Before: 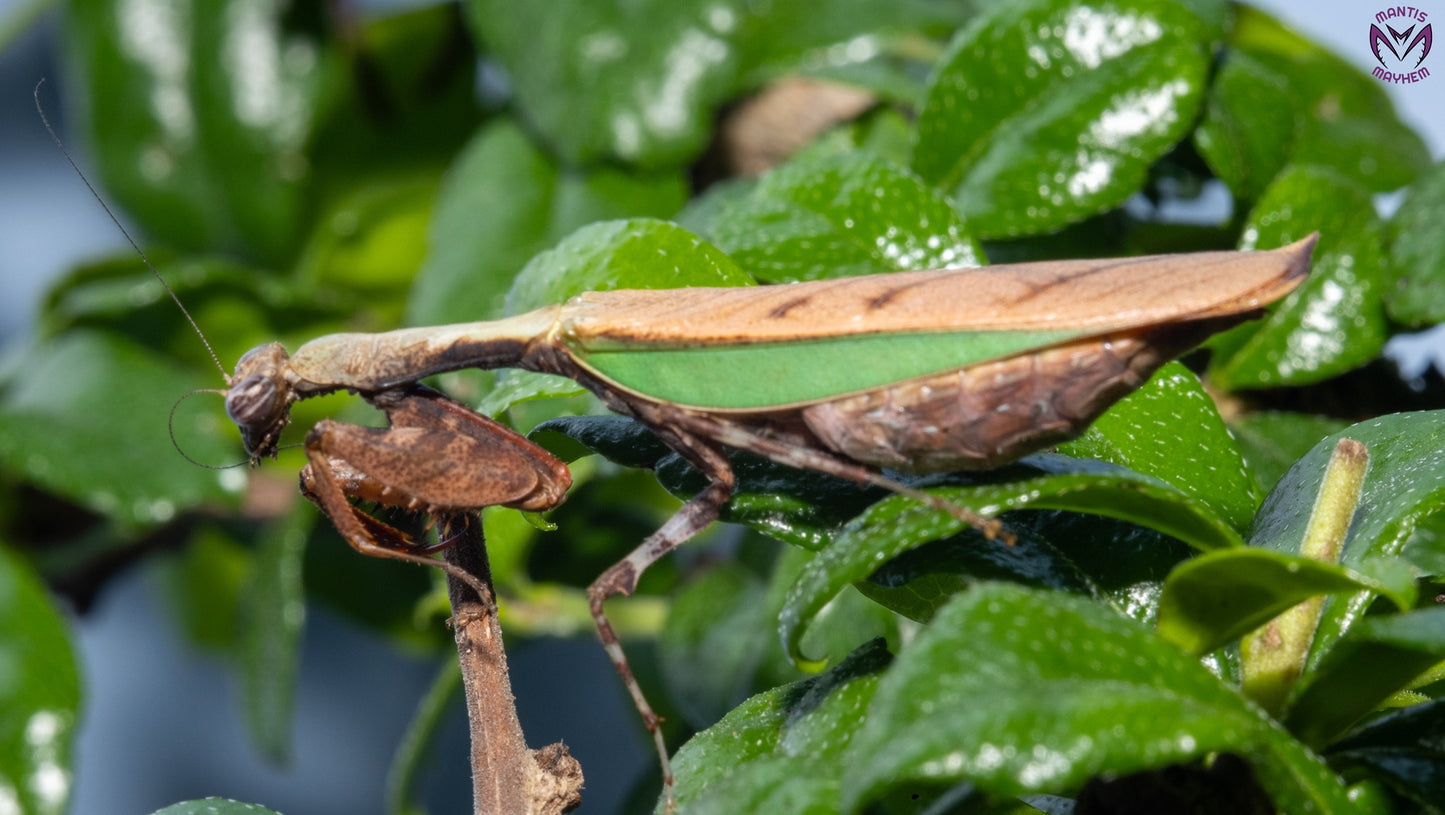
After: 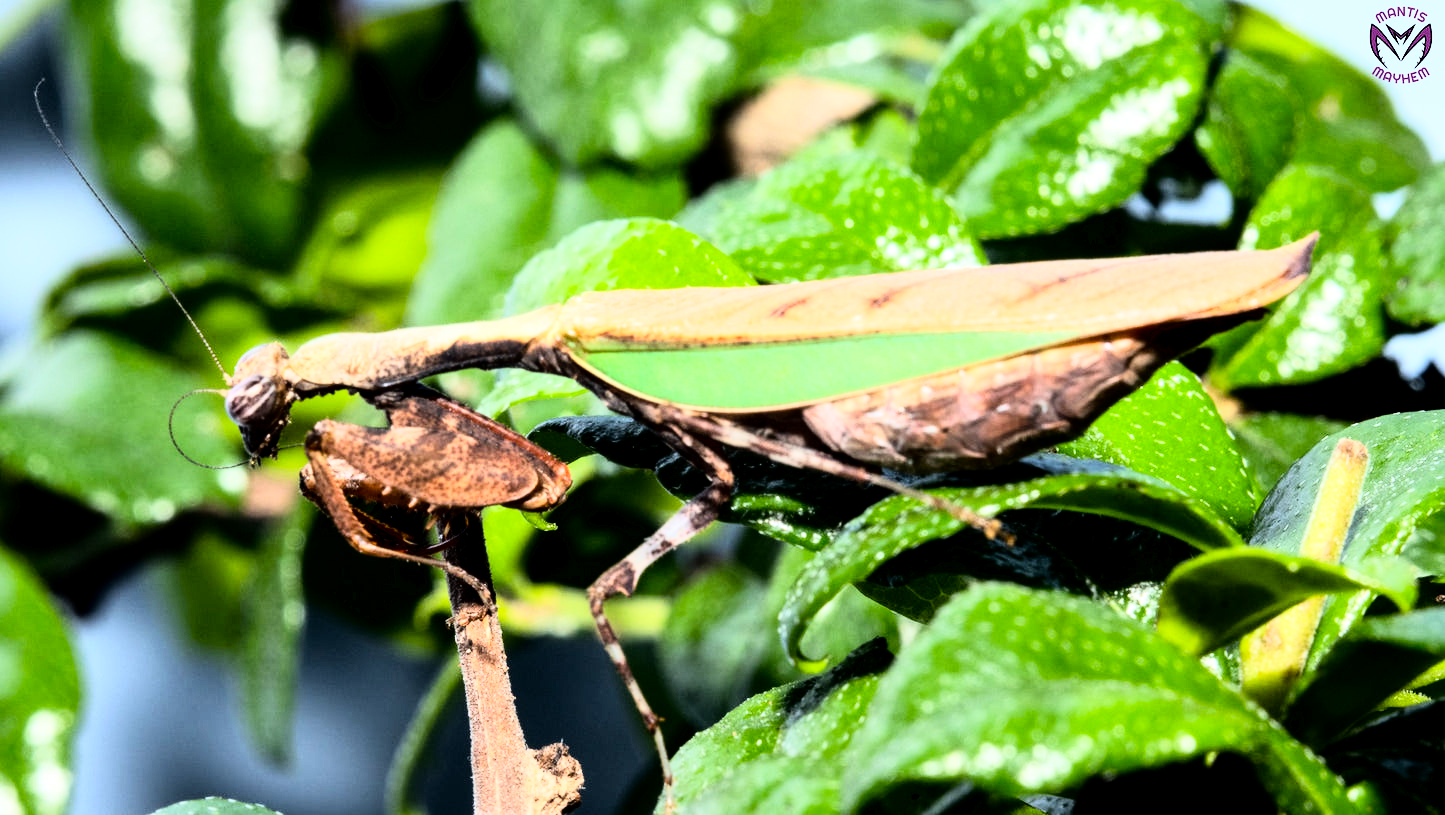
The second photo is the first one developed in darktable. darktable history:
rgb curve: curves: ch0 [(0, 0) (0.21, 0.15) (0.24, 0.21) (0.5, 0.75) (0.75, 0.96) (0.89, 0.99) (1, 1)]; ch1 [(0, 0.02) (0.21, 0.13) (0.25, 0.2) (0.5, 0.67) (0.75, 0.9) (0.89, 0.97) (1, 1)]; ch2 [(0, 0.02) (0.21, 0.13) (0.25, 0.2) (0.5, 0.67) (0.75, 0.9) (0.89, 0.97) (1, 1)], compensate middle gray true
exposure: black level correction 0.009, exposure 0.119 EV, compensate highlight preservation false
